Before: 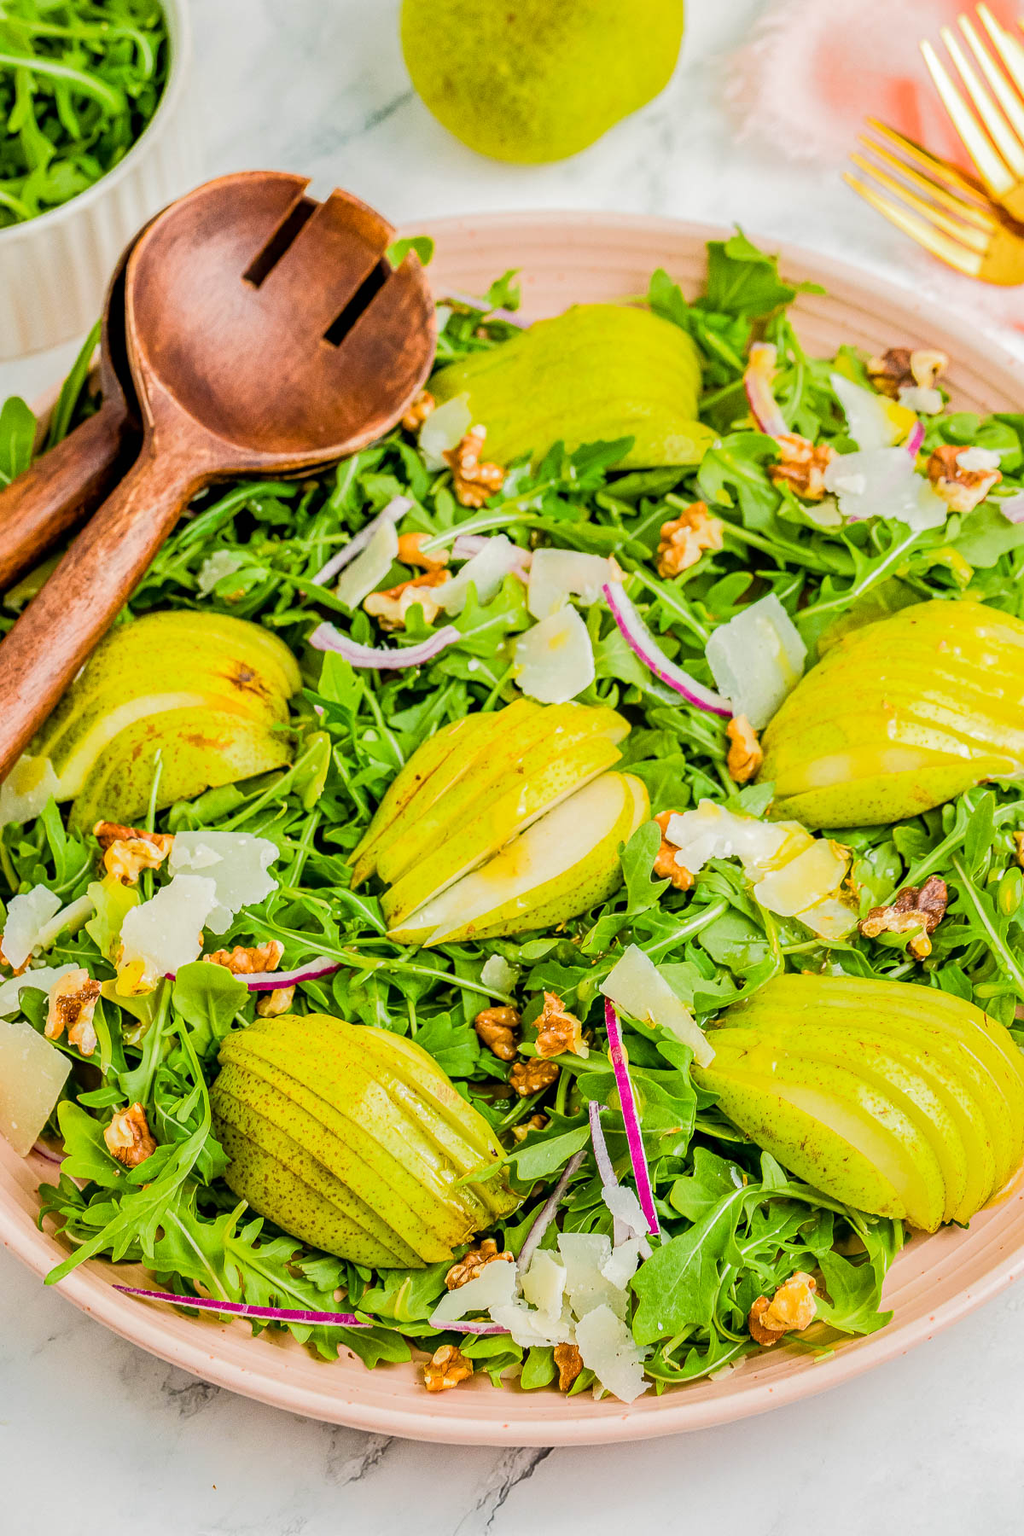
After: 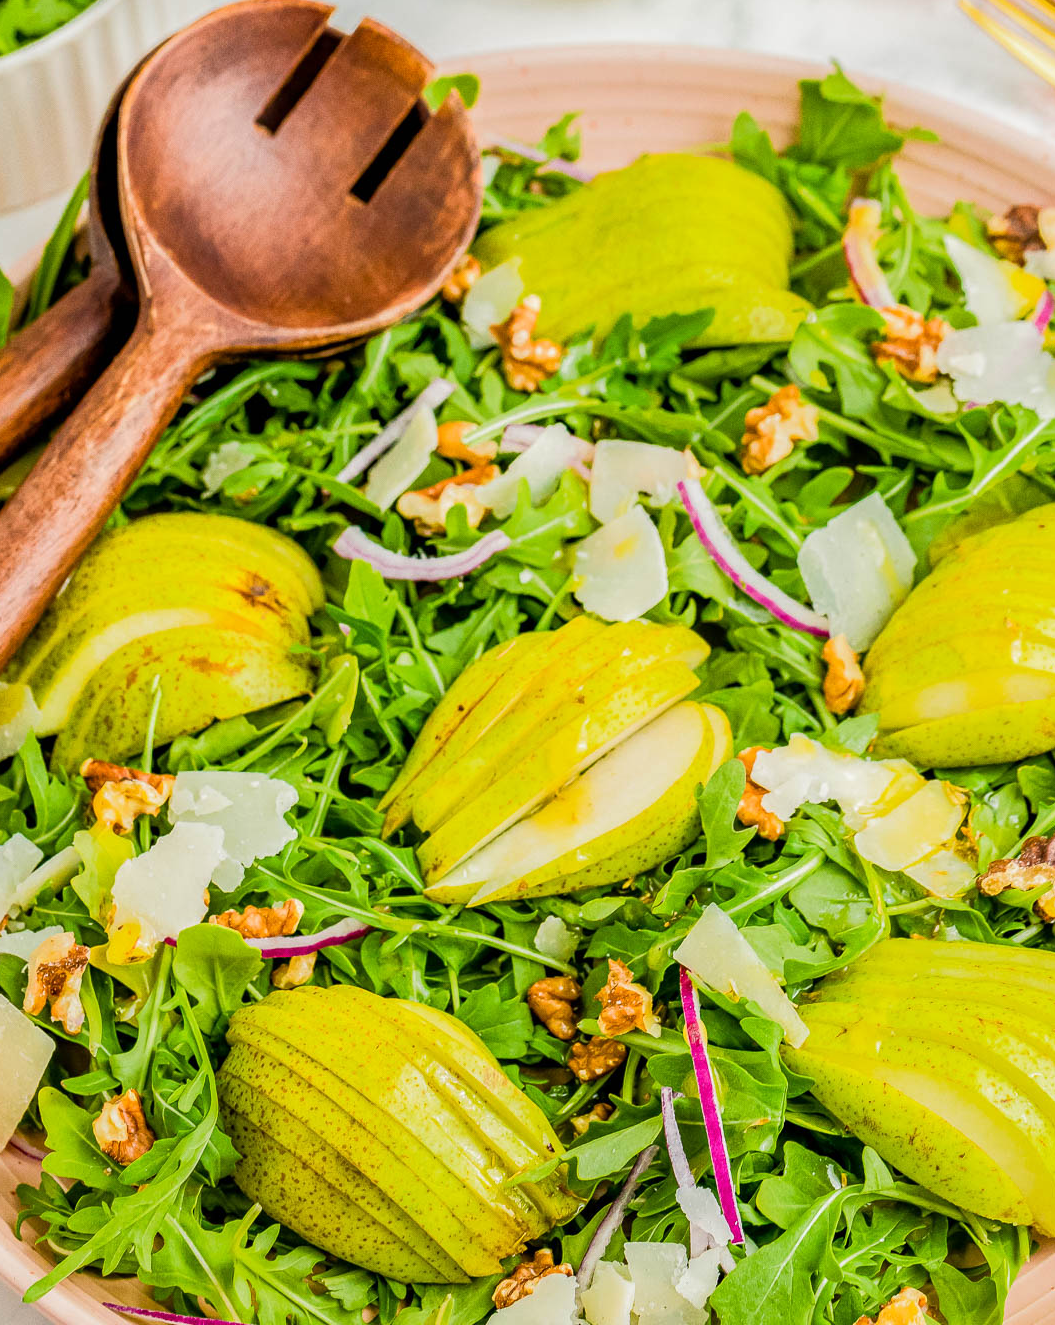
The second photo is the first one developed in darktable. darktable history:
tone equalizer: on, module defaults
crop and rotate: left 2.425%, top 11.305%, right 9.6%, bottom 15.08%
